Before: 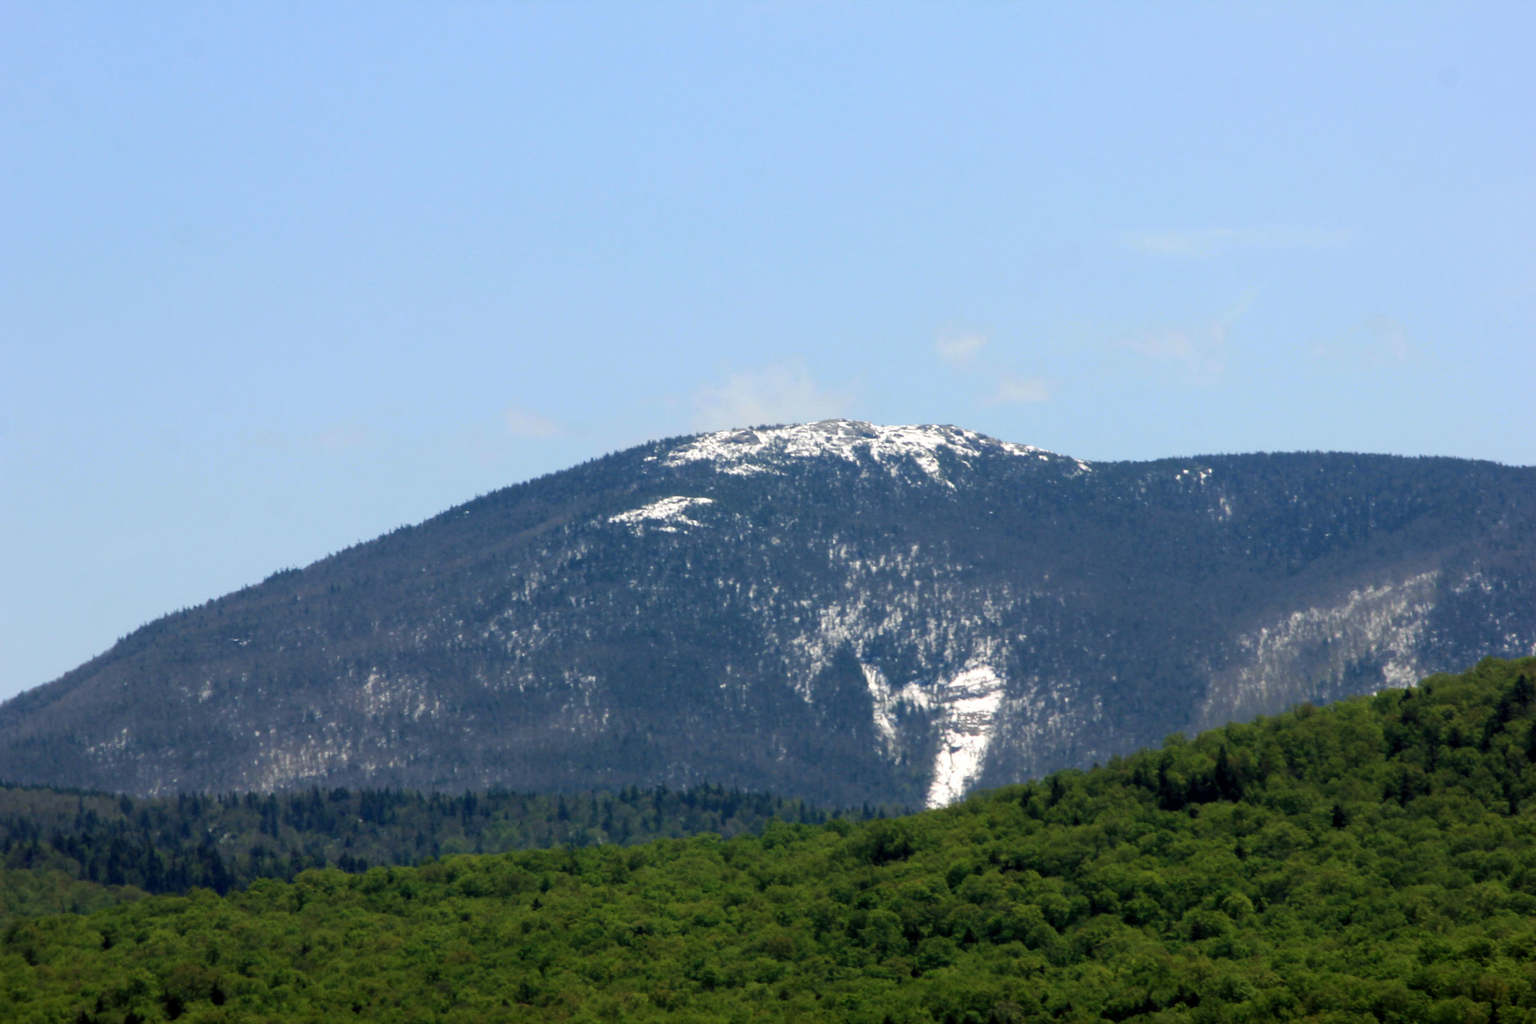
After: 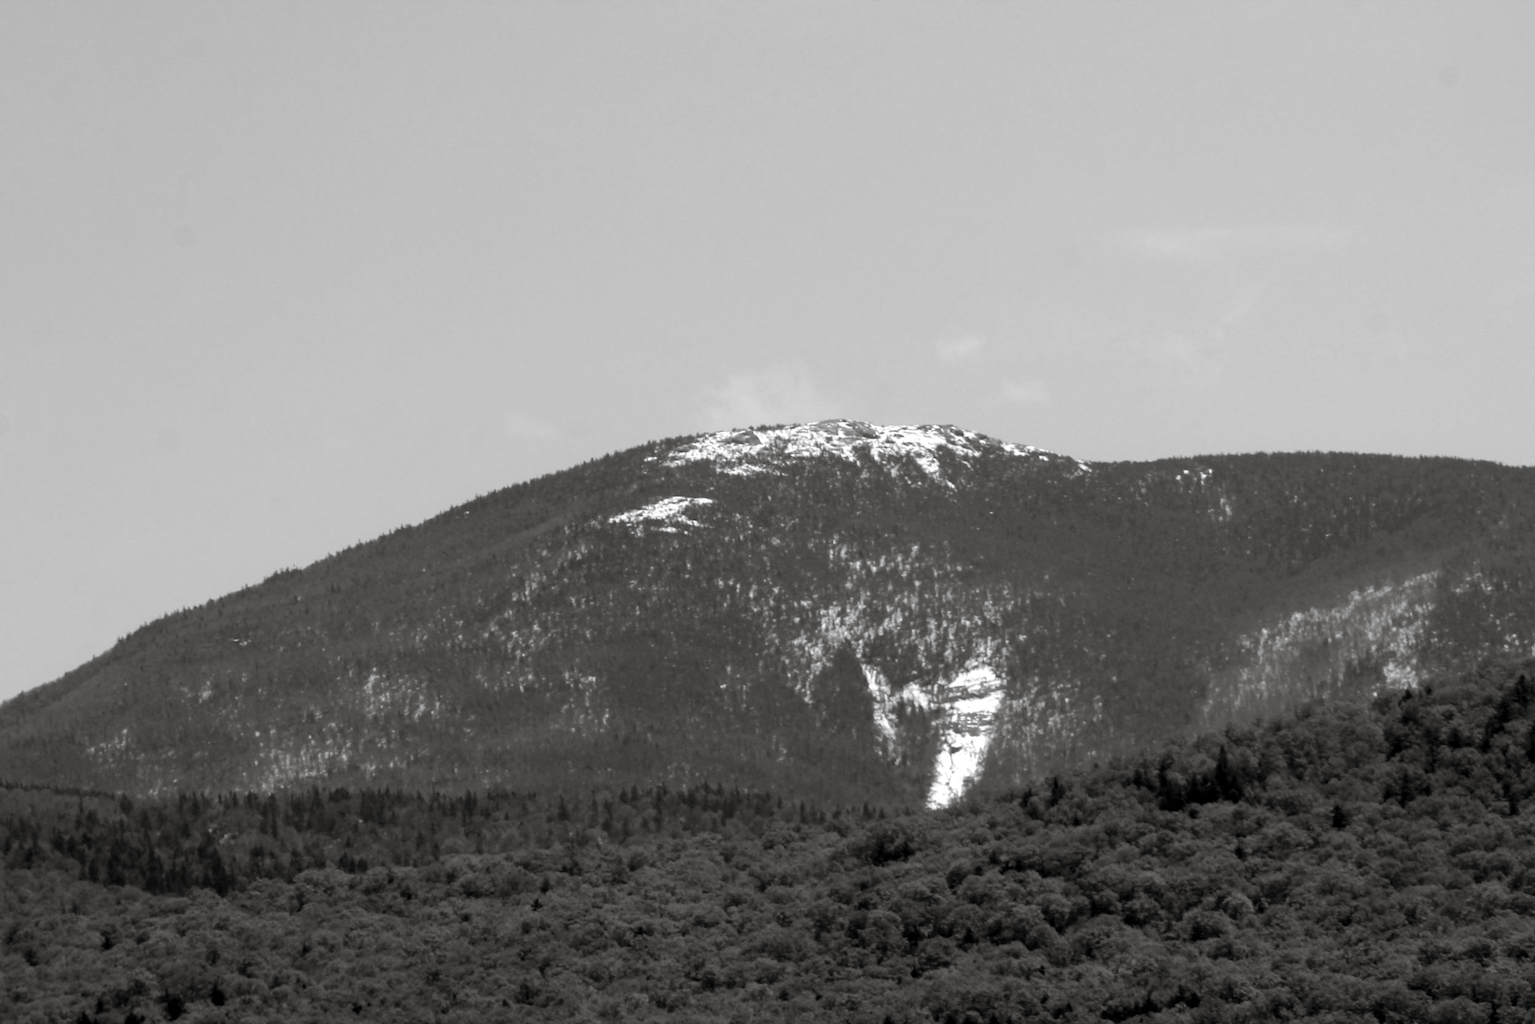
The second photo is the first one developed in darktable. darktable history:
split-toning: shadows › hue 36°, shadows › saturation 0.05, highlights › hue 10.8°, highlights › saturation 0.15, compress 40%
haze removal: on, module defaults
monochrome: size 1
